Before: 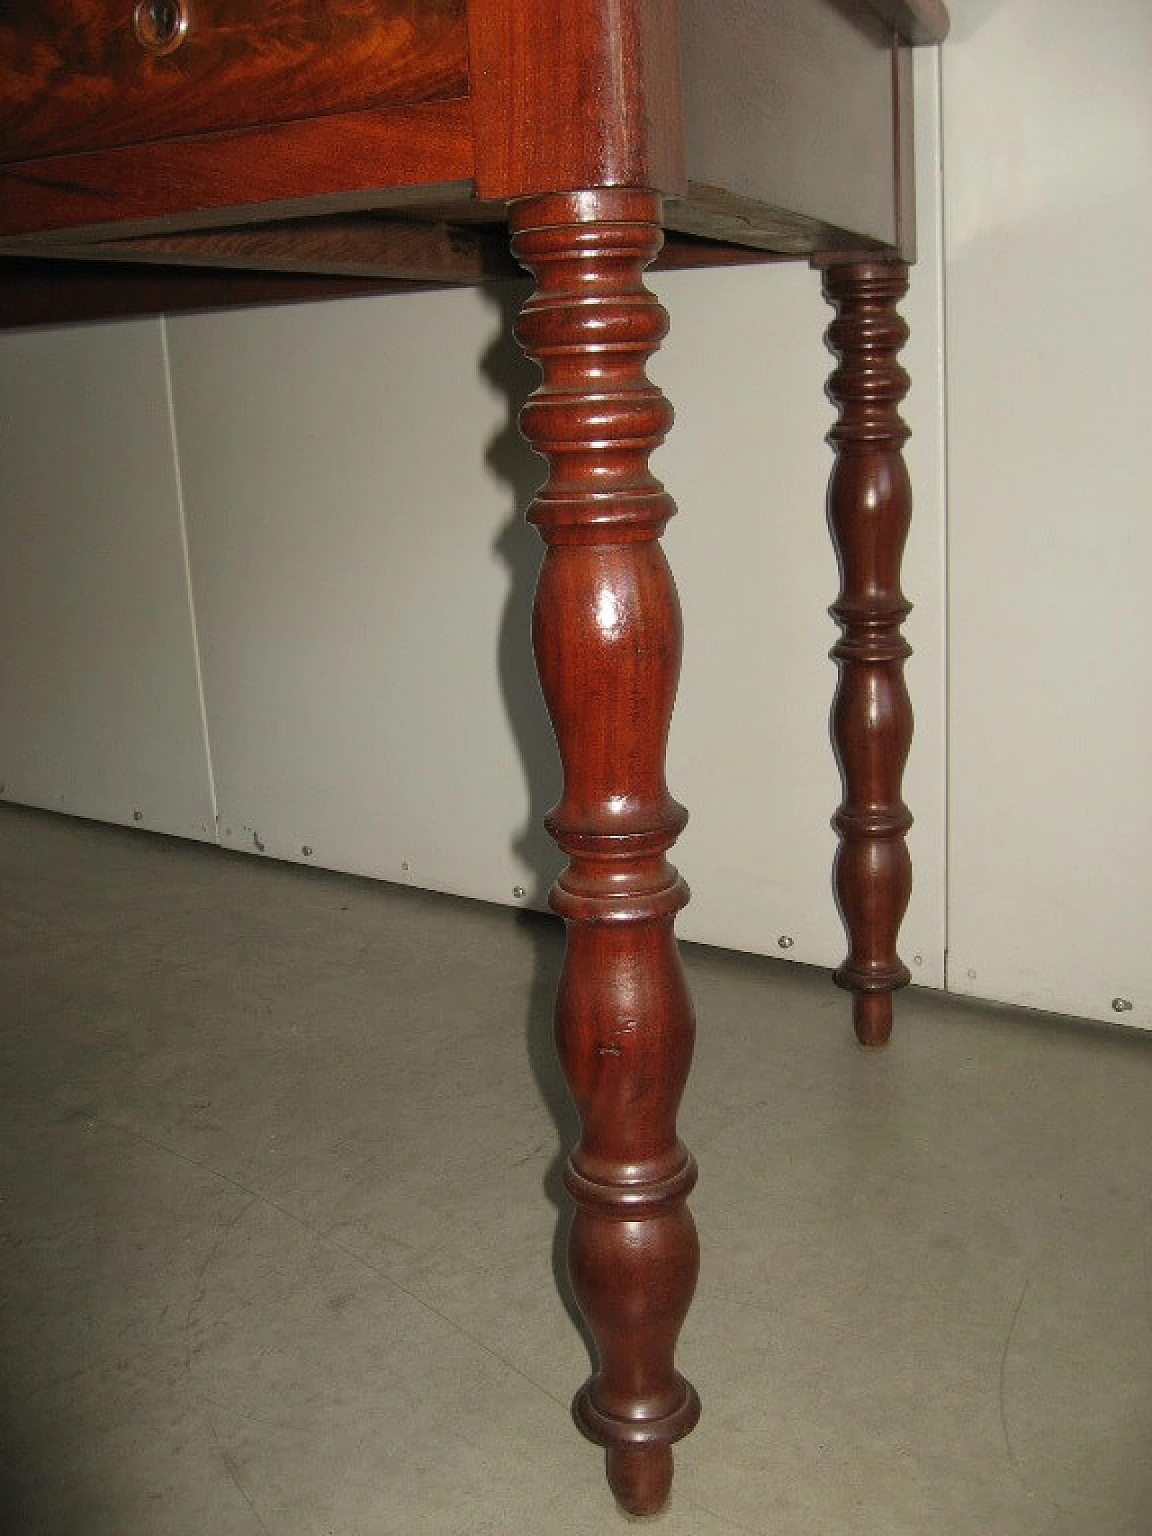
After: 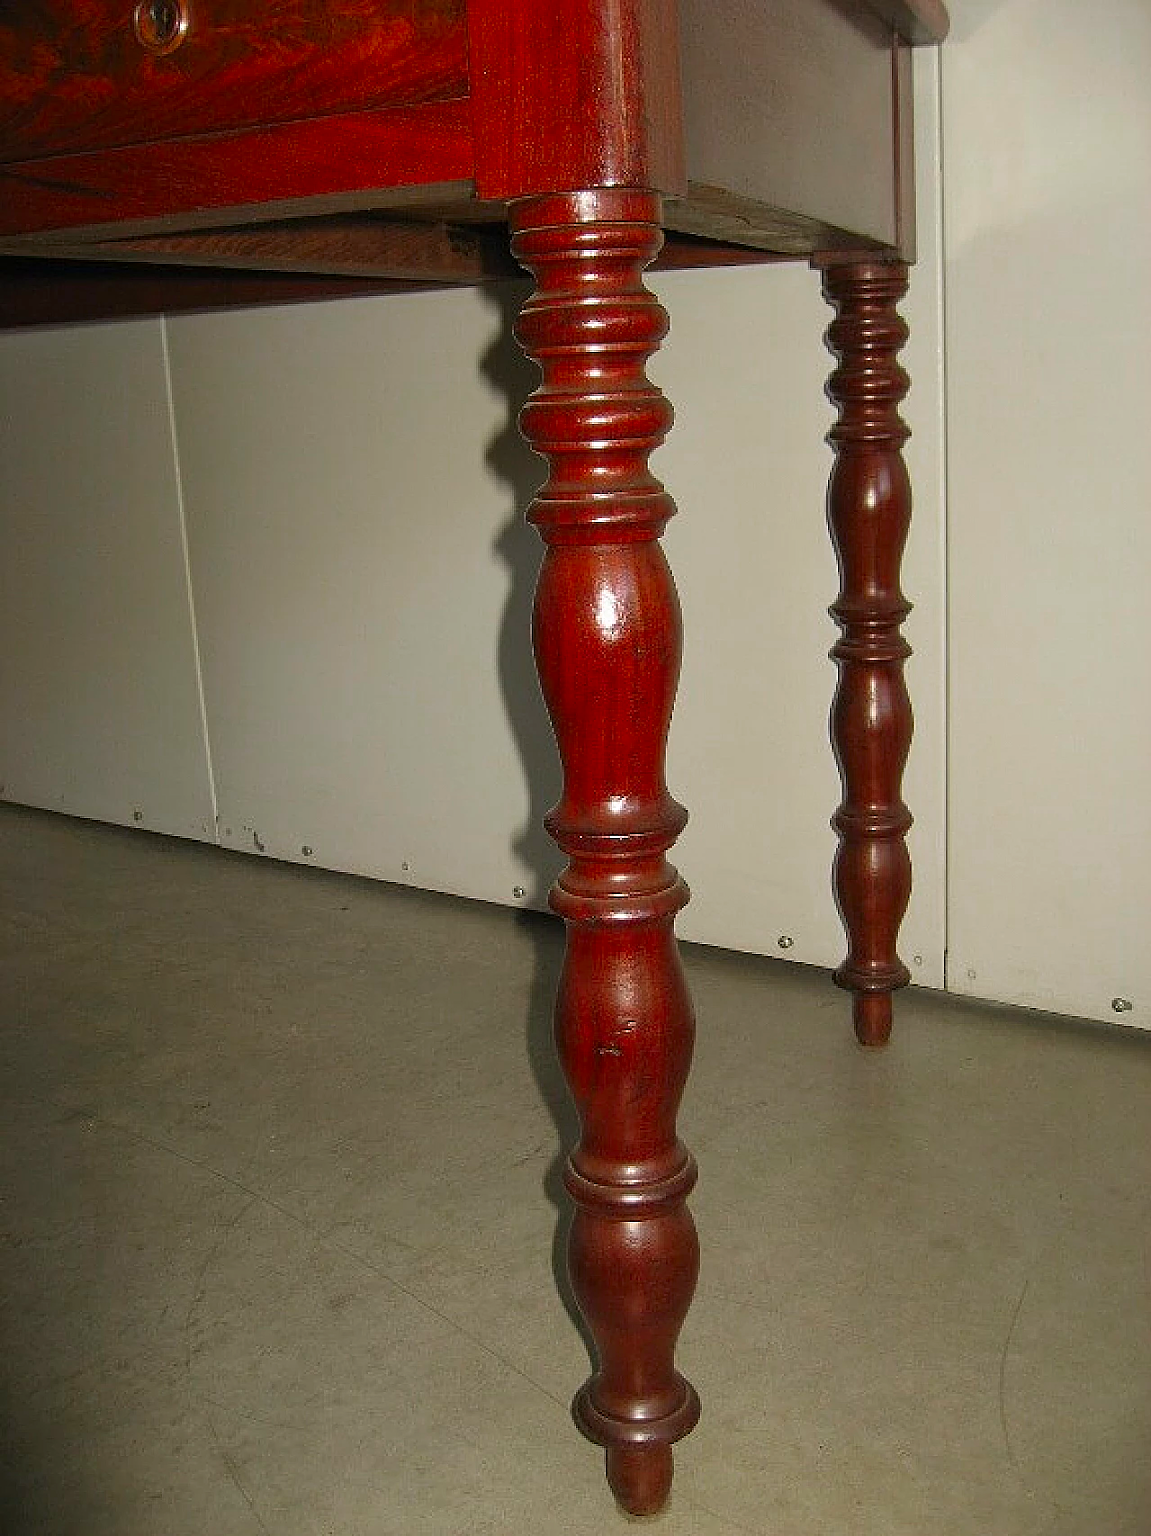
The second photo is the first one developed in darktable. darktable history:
sharpen: on, module defaults
color zones: curves: ch0 [(0, 0.425) (0.143, 0.422) (0.286, 0.42) (0.429, 0.419) (0.571, 0.419) (0.714, 0.42) (0.857, 0.422) (1, 0.425)]; ch1 [(0, 0.666) (0.143, 0.669) (0.286, 0.671) (0.429, 0.67) (0.571, 0.67) (0.714, 0.67) (0.857, 0.67) (1, 0.666)]
